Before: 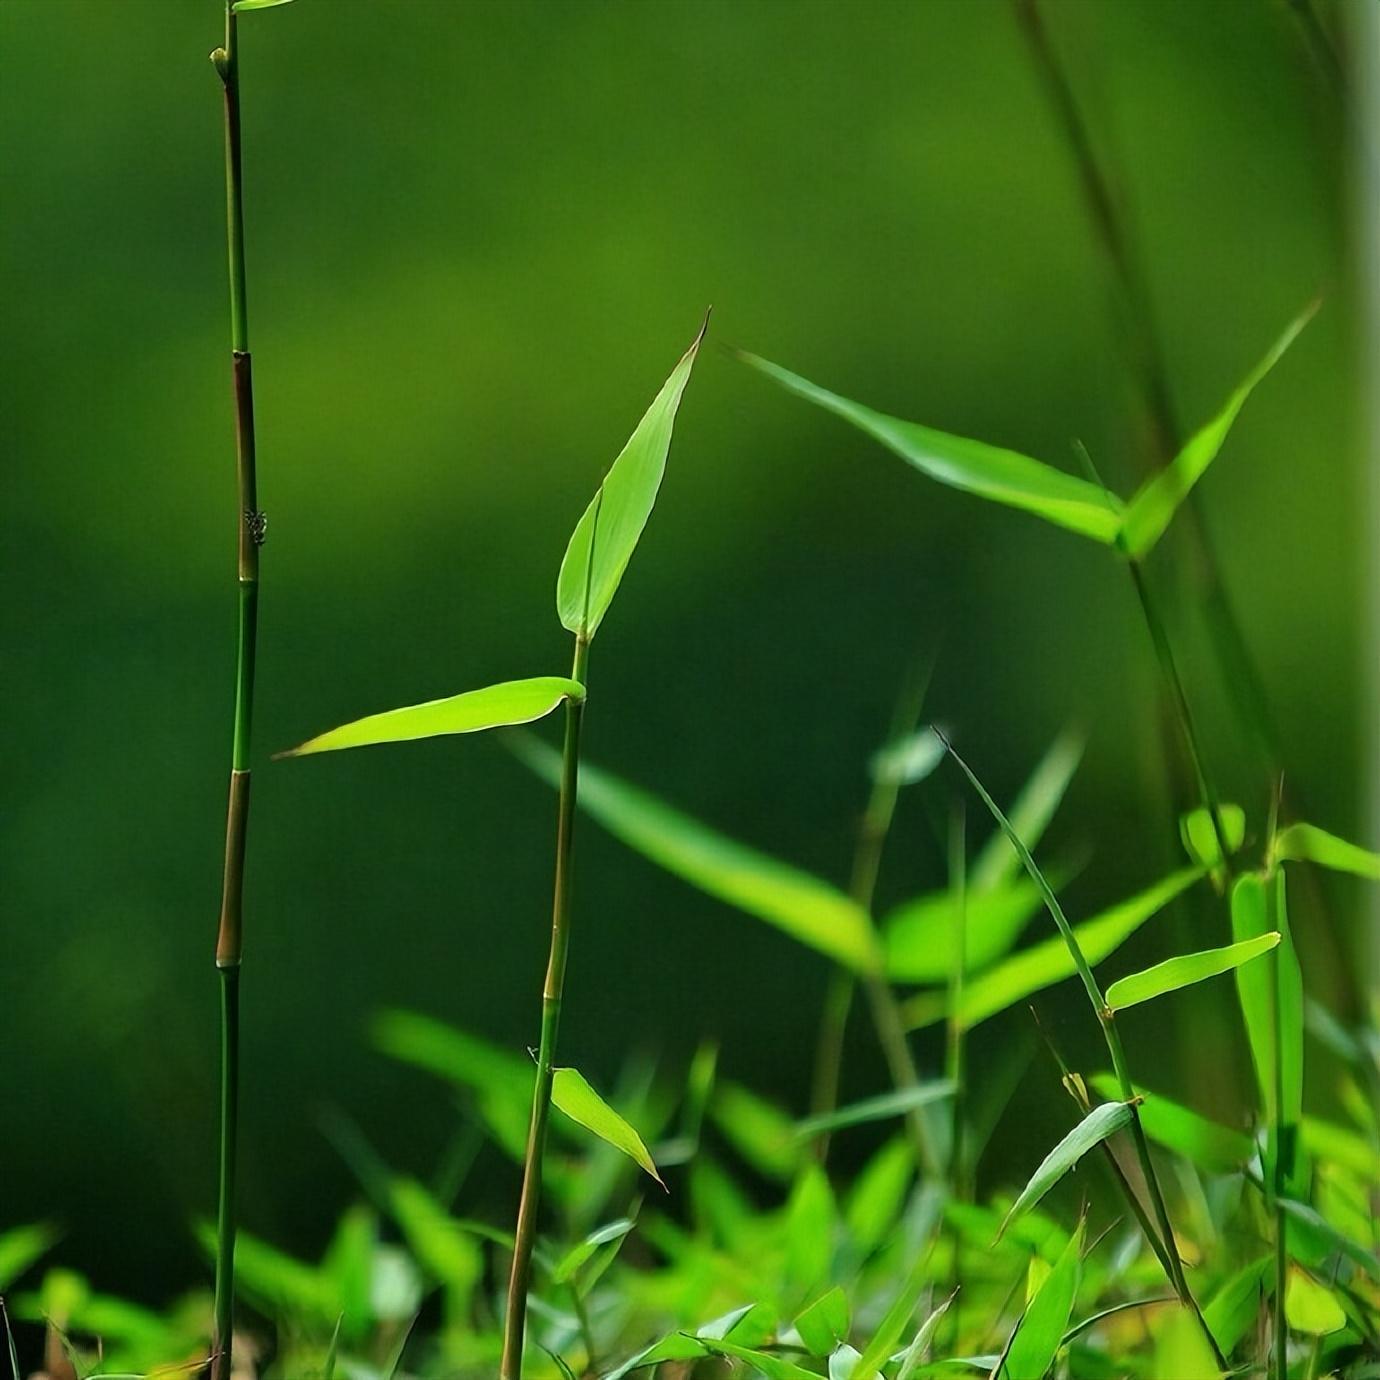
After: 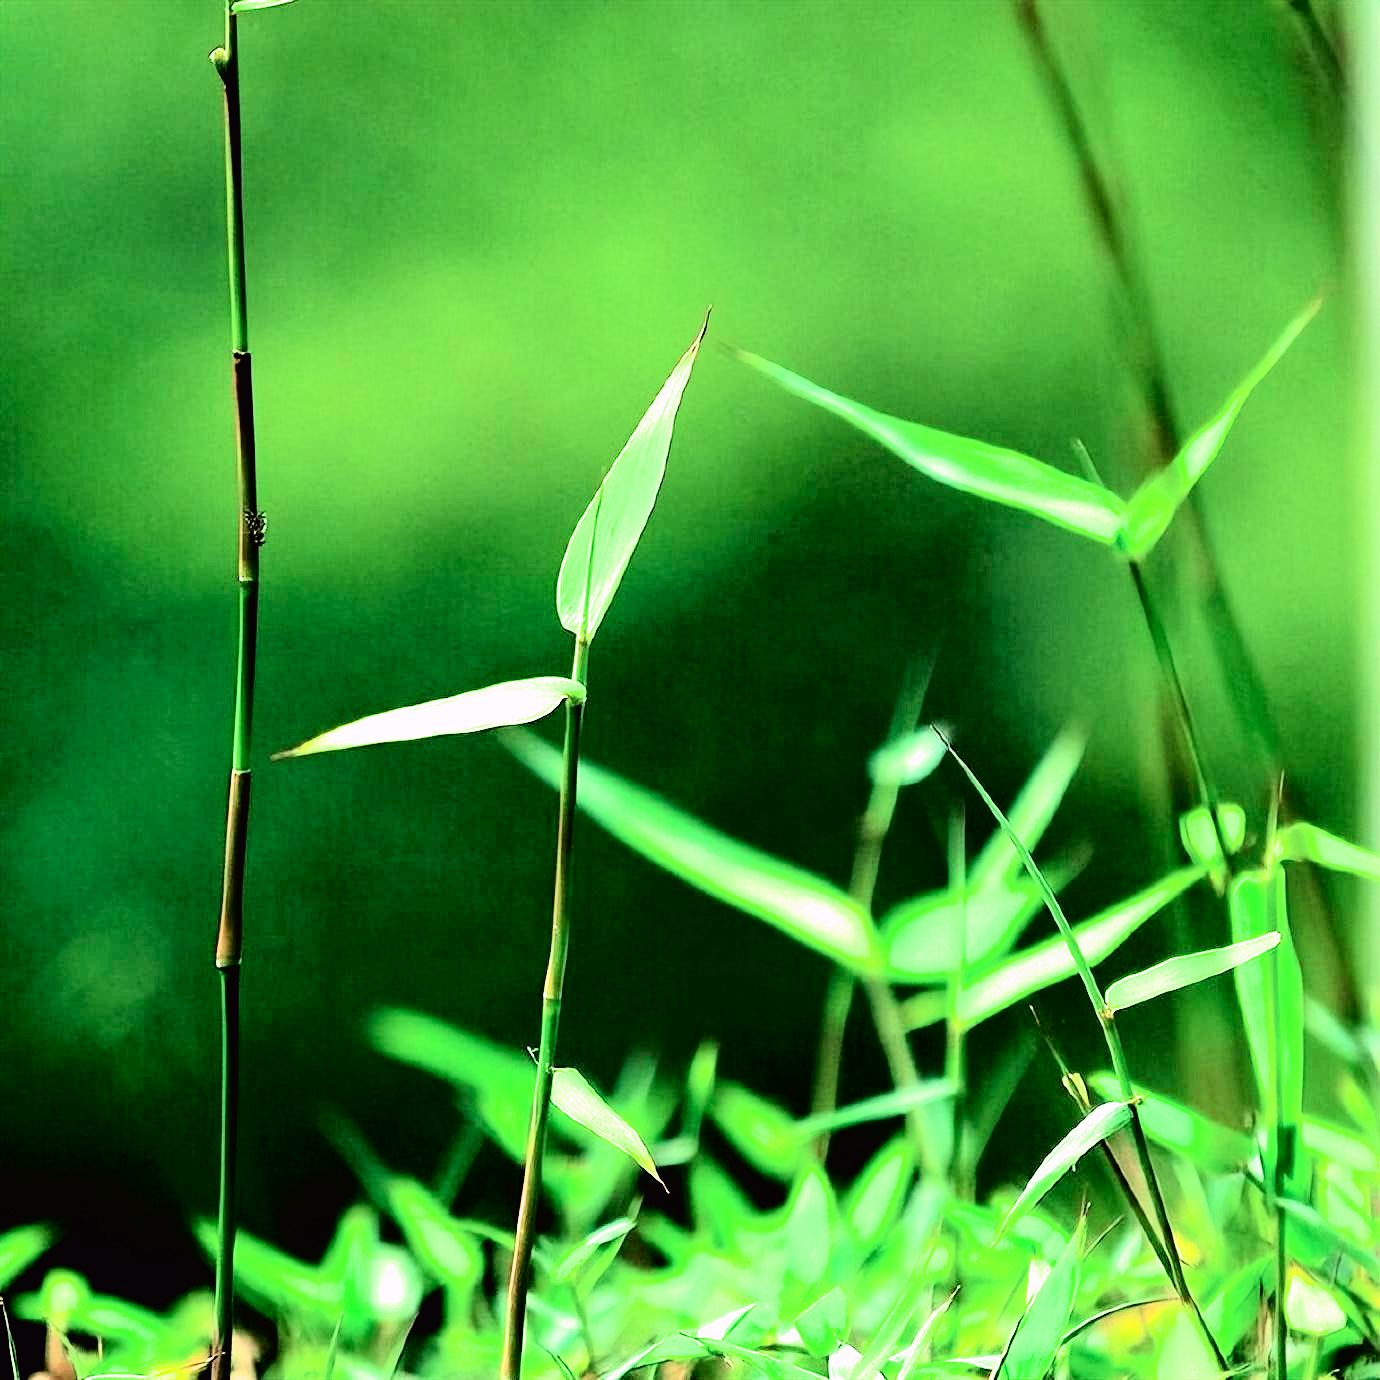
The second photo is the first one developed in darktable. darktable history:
exposure: black level correction 0.001, exposure 1.398 EV, compensate exposure bias true, compensate highlight preservation false
filmic rgb: black relative exposure -4 EV, white relative exposure 3 EV, hardness 3.02, contrast 1.5
tone curve: curves: ch0 [(0, 0.011) (0.053, 0.026) (0.174, 0.115) (0.398, 0.444) (0.673, 0.775) (0.829, 0.906) (0.991, 0.981)]; ch1 [(0, 0) (0.264, 0.22) (0.407, 0.373) (0.463, 0.457) (0.492, 0.501) (0.512, 0.513) (0.54, 0.543) (0.585, 0.617) (0.659, 0.686) (0.78, 0.8) (1, 1)]; ch2 [(0, 0) (0.438, 0.449) (0.473, 0.469) (0.503, 0.5) (0.523, 0.534) (0.562, 0.591) (0.612, 0.627) (0.701, 0.707) (1, 1)], color space Lab, independent channels, preserve colors none
